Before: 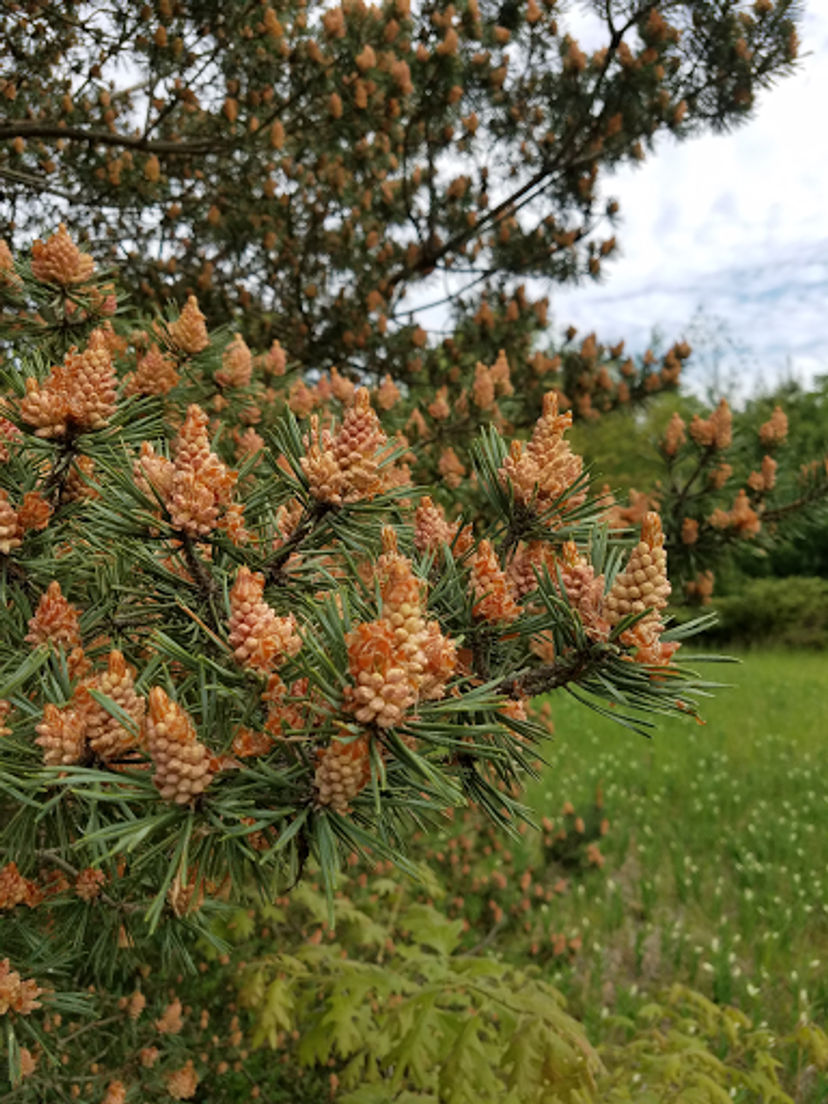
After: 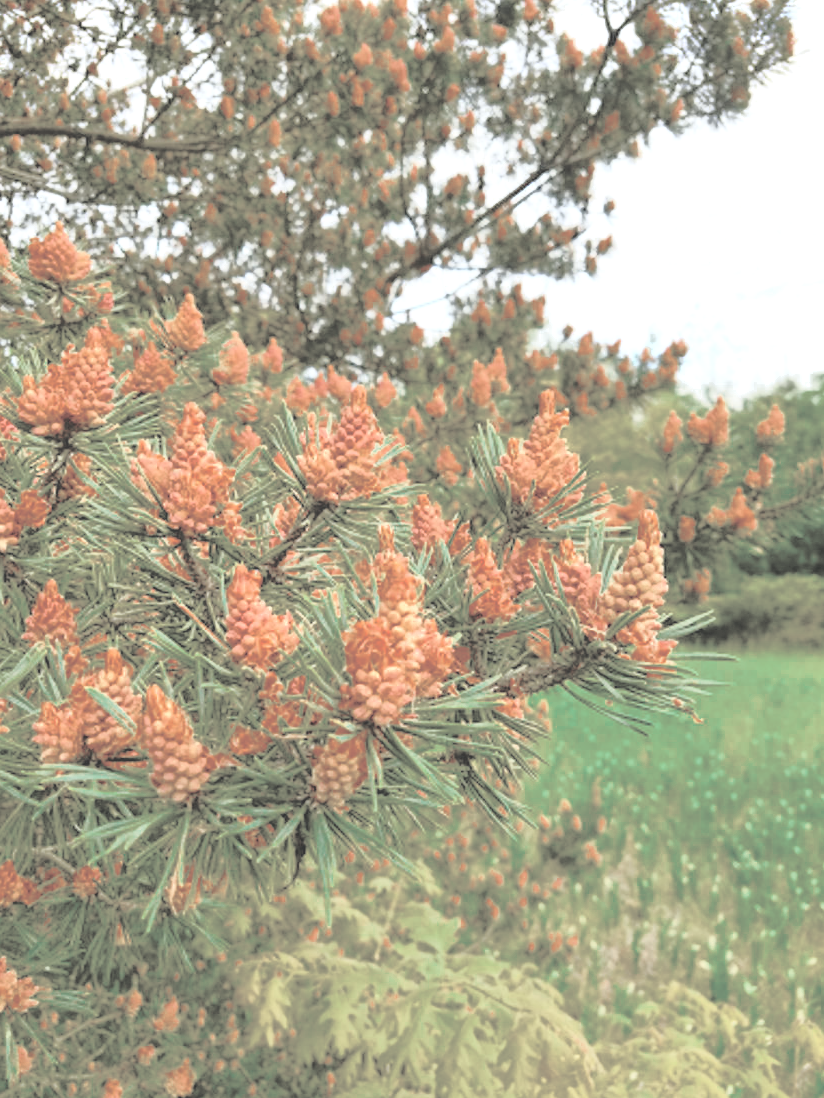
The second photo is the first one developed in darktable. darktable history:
contrast equalizer: y [[0.6 ×6], [0.55 ×6], [0 ×6], [0 ×6], [0 ×6]], mix -0.217
exposure: black level correction 0, exposure 0.701 EV, compensate exposure bias true, compensate highlight preservation false
color zones: curves: ch0 [(0, 0.5) (0.125, 0.4) (0.25, 0.5) (0.375, 0.4) (0.5, 0.4) (0.625, 0.6) (0.75, 0.6) (0.875, 0.5)]; ch1 [(0, 0.35) (0.125, 0.45) (0.25, 0.35) (0.375, 0.35) (0.5, 0.35) (0.625, 0.35) (0.75, 0.45) (0.875, 0.35)]; ch2 [(0, 0.6) (0.125, 0.5) (0.25, 0.5) (0.375, 0.6) (0.5, 0.6) (0.625, 0.5) (0.75, 0.5) (0.875, 0.5)]
color balance rgb: linear chroma grading › global chroma 14.849%, perceptual saturation grading › global saturation 27.839%, perceptual saturation grading › highlights -25.886%, perceptual saturation grading › mid-tones 25.148%, perceptual saturation grading › shadows 49.32%, perceptual brilliance grading › highlights 1.763%, perceptual brilliance grading › mid-tones -49.309%, perceptual brilliance grading › shadows -49.829%, global vibrance 14.748%
shadows and highlights: radius 46.41, white point adjustment 6.67, compress 79.96%, soften with gaussian
crop and rotate: left 0.446%, top 0.258%, bottom 0.24%
tone curve: curves: ch0 [(0, 0.009) (0.105, 0.069) (0.195, 0.154) (0.289, 0.278) (0.384, 0.391) (0.513, 0.53) (0.66, 0.667) (0.895, 0.863) (1, 0.919)]; ch1 [(0, 0) (0.161, 0.092) (0.35, 0.33) (0.403, 0.395) (0.456, 0.469) (0.502, 0.499) (0.519, 0.514) (0.576, 0.587) (0.642, 0.645) (0.701, 0.742) (1, 0.942)]; ch2 [(0, 0) (0.371, 0.362) (0.437, 0.437) (0.501, 0.5) (0.53, 0.528) (0.569, 0.551) (0.619, 0.58) (0.883, 0.752) (1, 0.929)], color space Lab, independent channels
contrast brightness saturation: brightness 0.993
